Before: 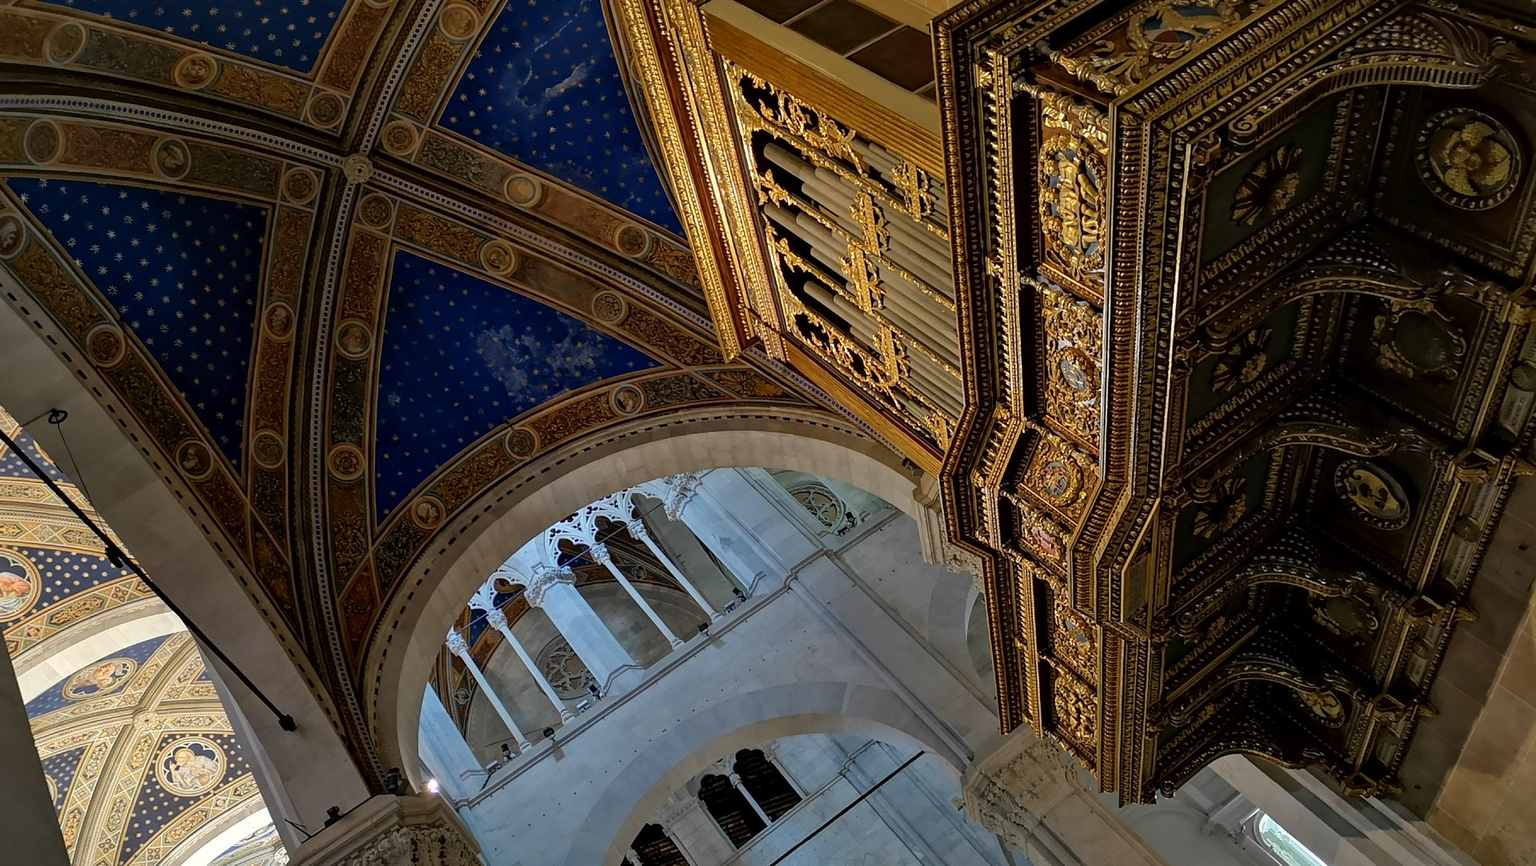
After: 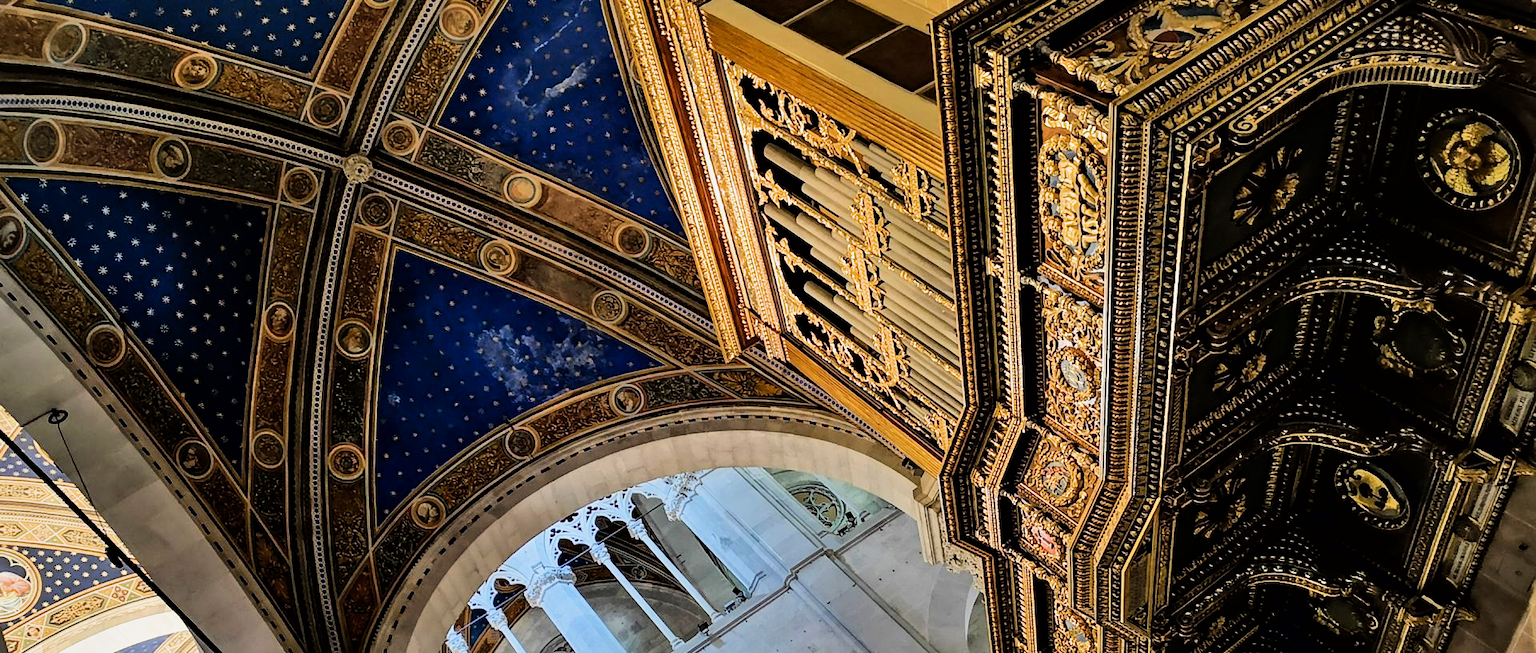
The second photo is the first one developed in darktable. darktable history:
crop: bottom 24.453%
shadows and highlights: white point adjustment -3.8, highlights -63.57, soften with gaussian
filmic rgb: black relative exposure -7.65 EV, white relative exposure 4.56 EV, hardness 3.61, contrast 1.056, color science v6 (2022)
exposure: exposure 1 EV, compensate highlight preservation false
tone equalizer: -8 EV -0.789 EV, -7 EV -0.686 EV, -6 EV -0.594 EV, -5 EV -0.421 EV, -3 EV 0.399 EV, -2 EV 0.6 EV, -1 EV 0.688 EV, +0 EV 0.736 EV, edges refinement/feathering 500, mask exposure compensation -1.57 EV, preserve details no
